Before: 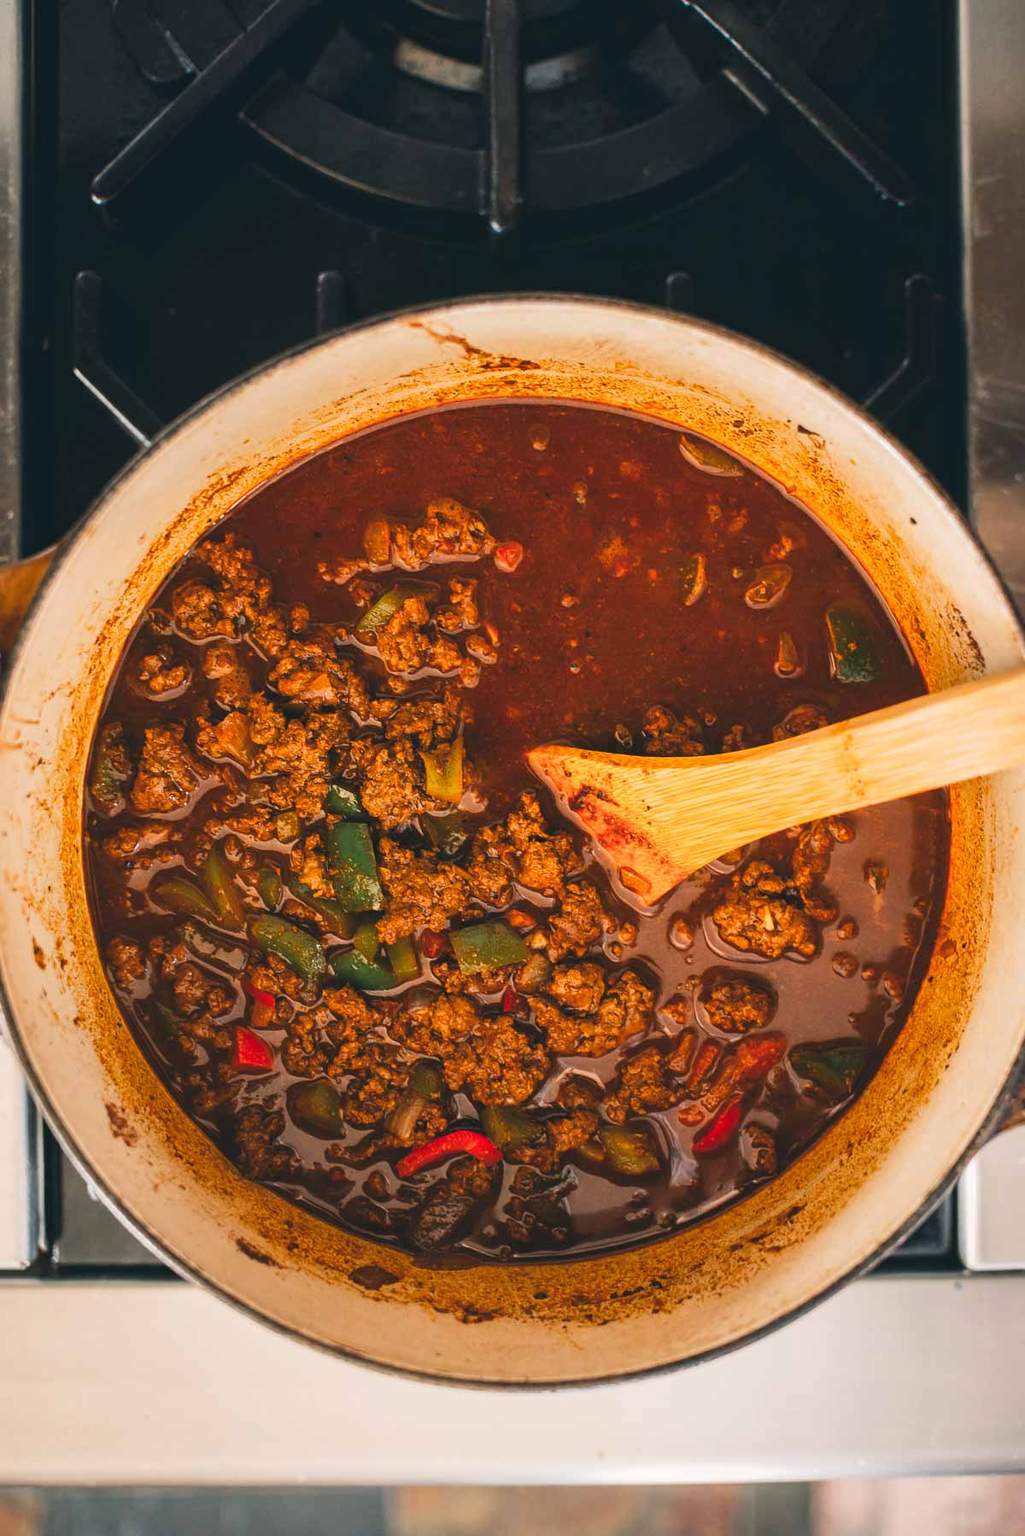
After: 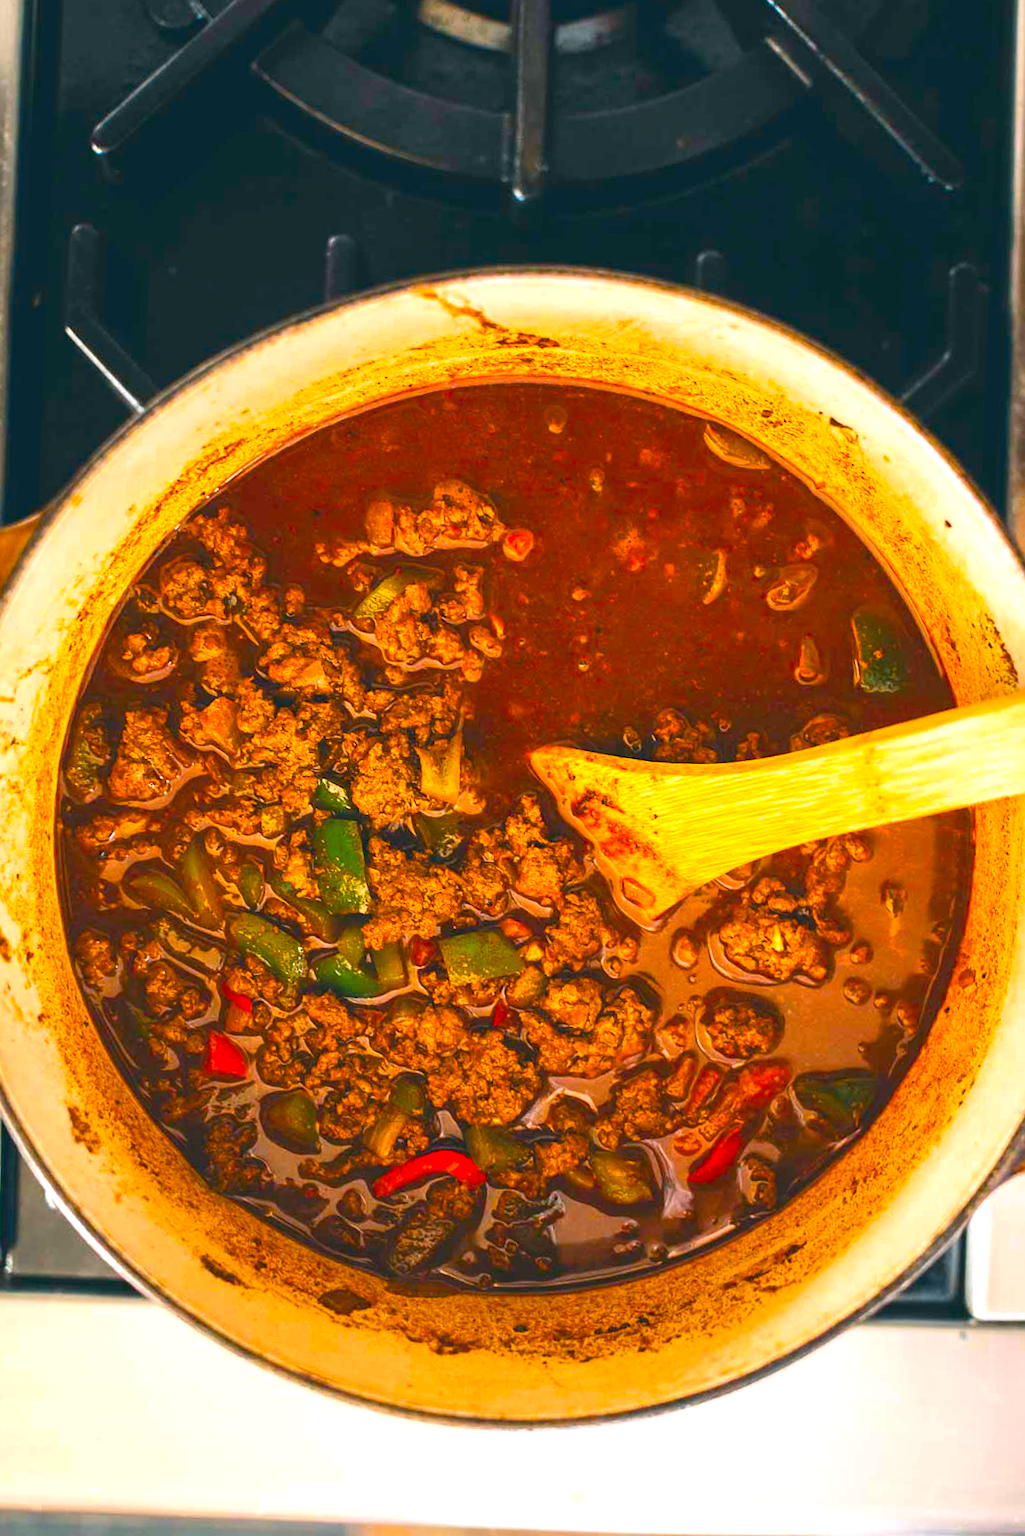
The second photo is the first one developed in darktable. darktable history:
crop and rotate: angle -2.29°
exposure: black level correction 0, exposure 0.692 EV, compensate highlight preservation false
color balance rgb: highlights gain › chroma 0.228%, highlights gain › hue 332.06°, linear chroma grading › global chroma 20.475%, perceptual saturation grading › global saturation 28.694%, perceptual saturation grading › mid-tones 12.63%, perceptual saturation grading › shadows 10.145%, global vibrance 2.776%
